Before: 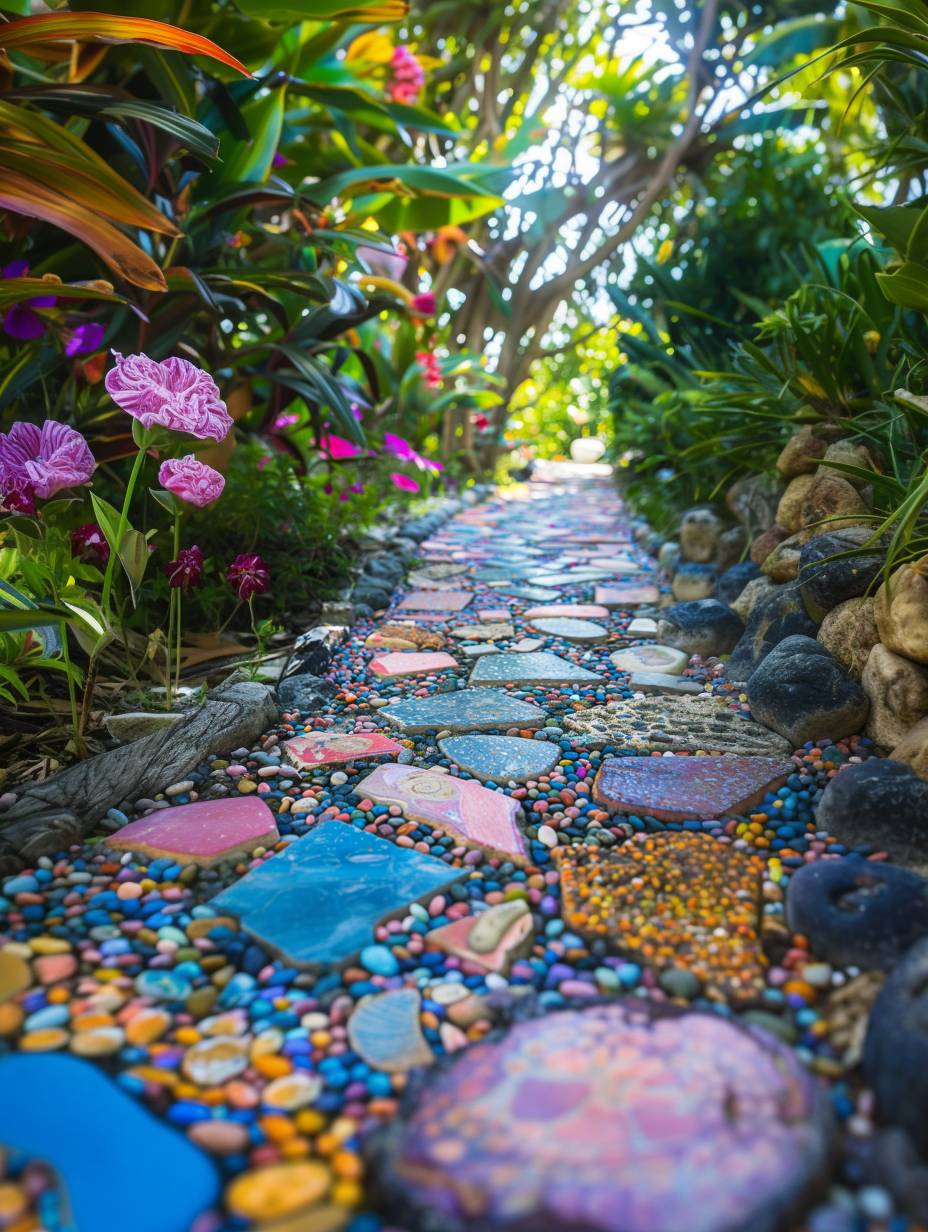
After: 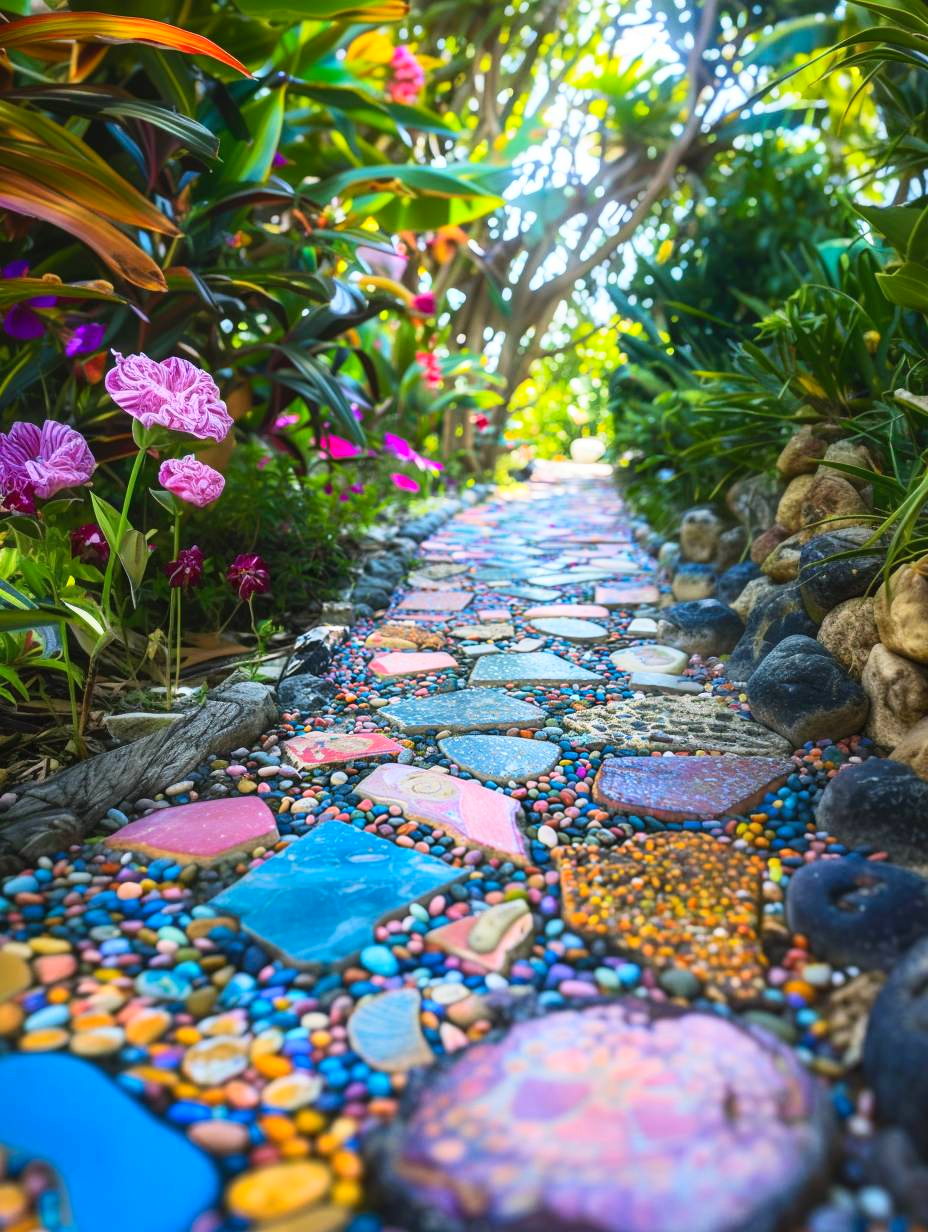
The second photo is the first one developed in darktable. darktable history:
color balance: output saturation 98.5%
contrast brightness saturation: contrast 0.2, brightness 0.16, saturation 0.22
